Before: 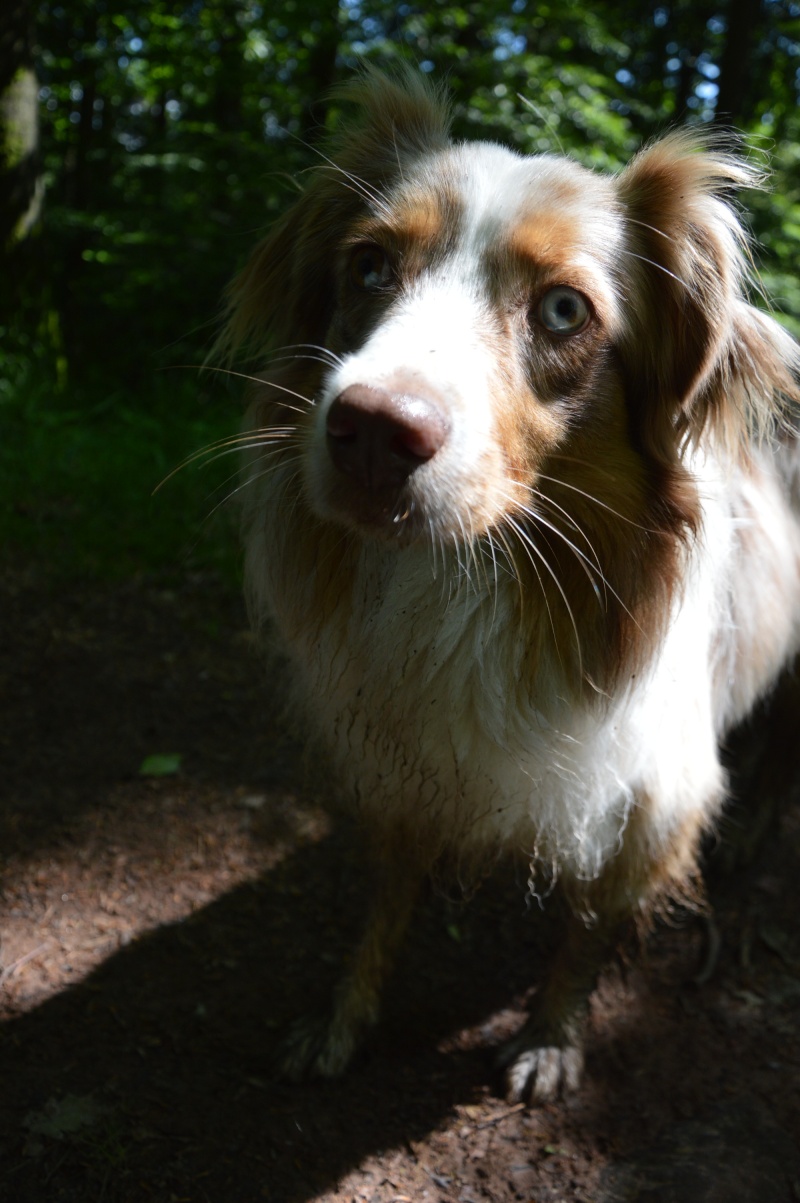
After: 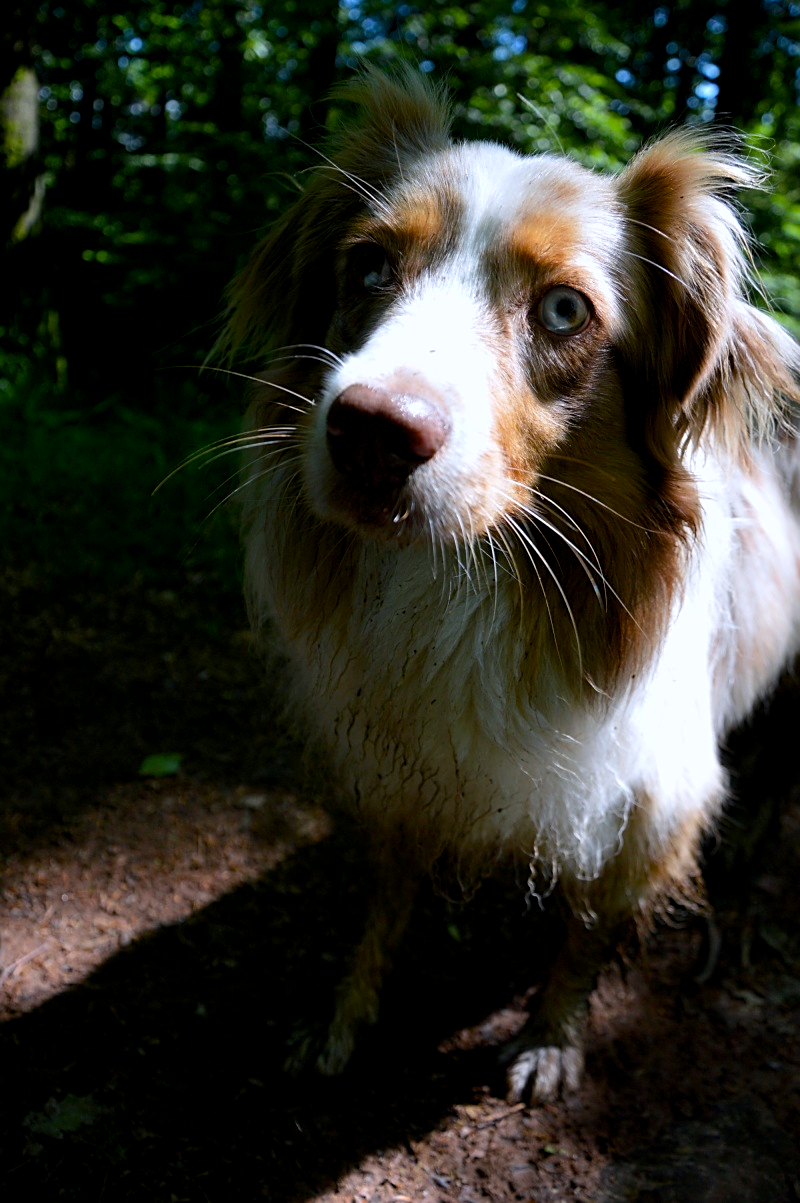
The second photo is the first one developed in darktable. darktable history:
sharpen: on, module defaults
color calibration: gray › normalize channels true, illuminant as shot in camera, x 0.358, y 0.373, temperature 4628.91 K, gamut compression 0.006
color balance rgb: global offset › luminance -0.507%, perceptual saturation grading › global saturation 31.232%
